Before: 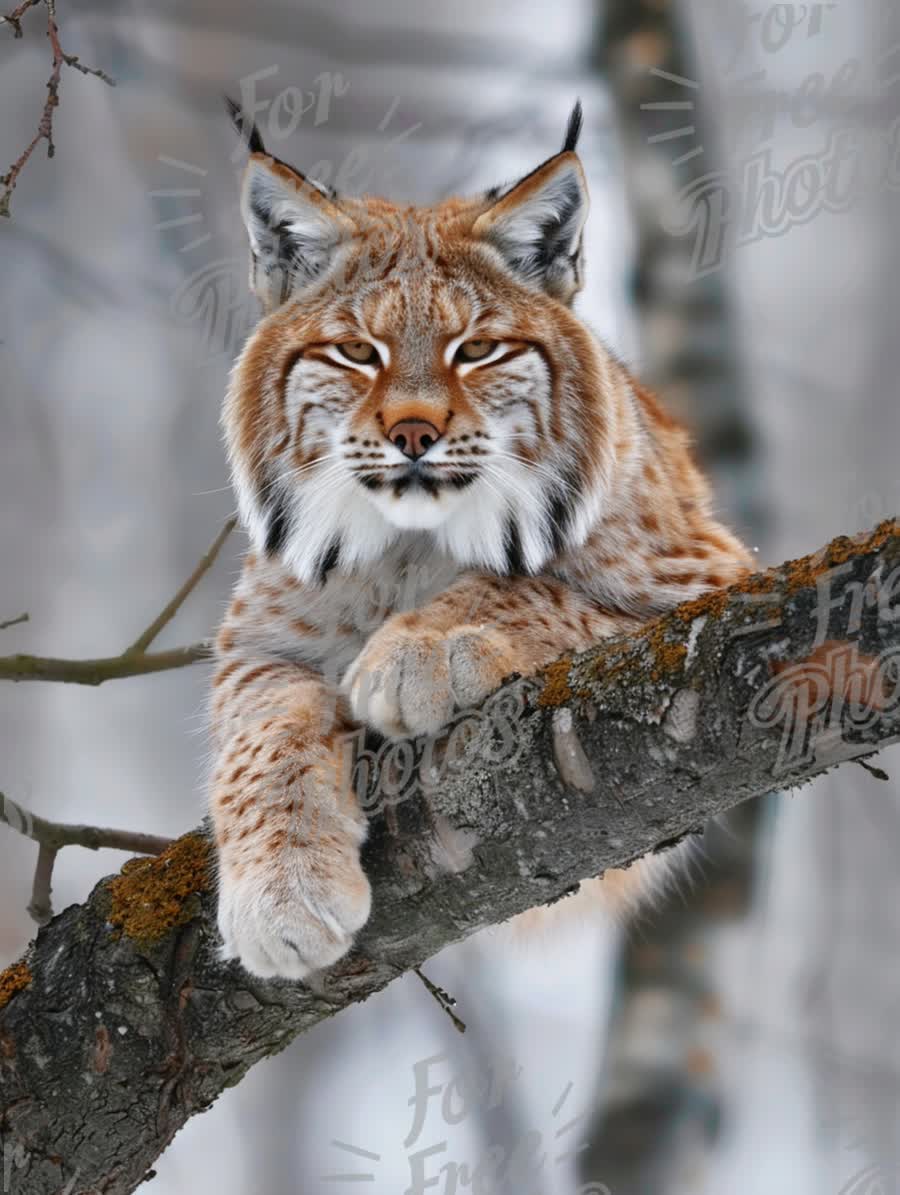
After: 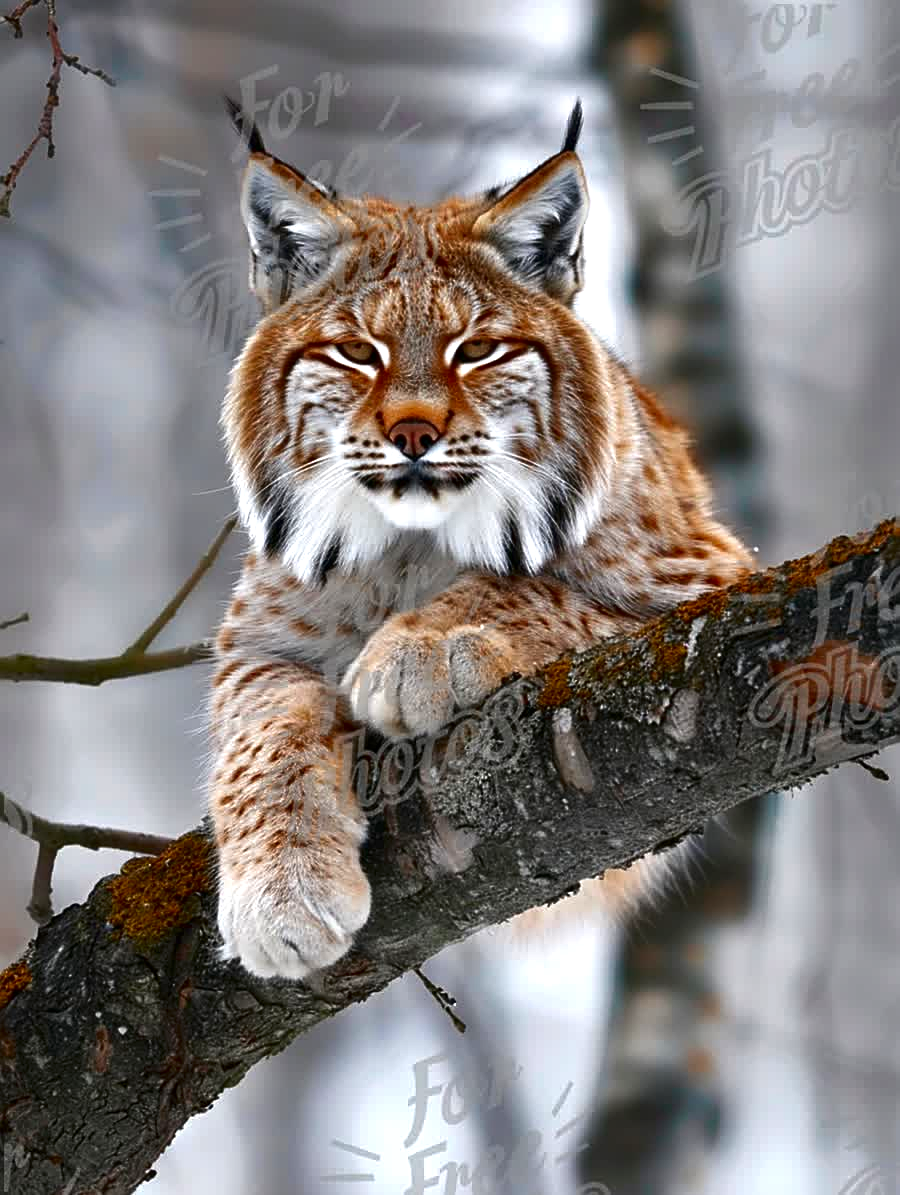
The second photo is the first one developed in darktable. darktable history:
exposure: exposure 0.504 EV, compensate highlight preservation false
contrast brightness saturation: brightness -0.247, saturation 0.205
sharpen: on, module defaults
